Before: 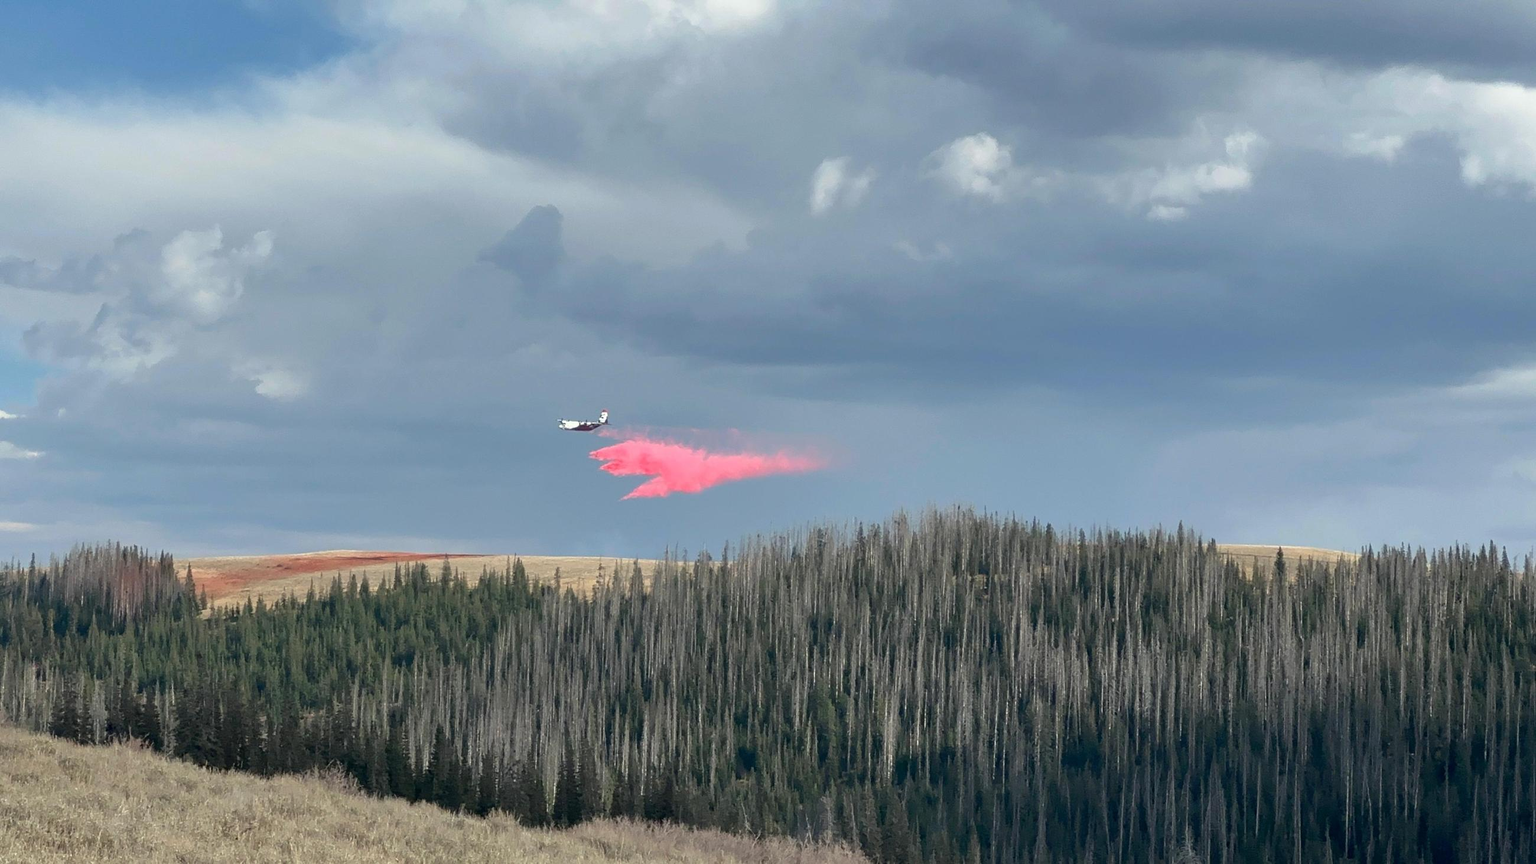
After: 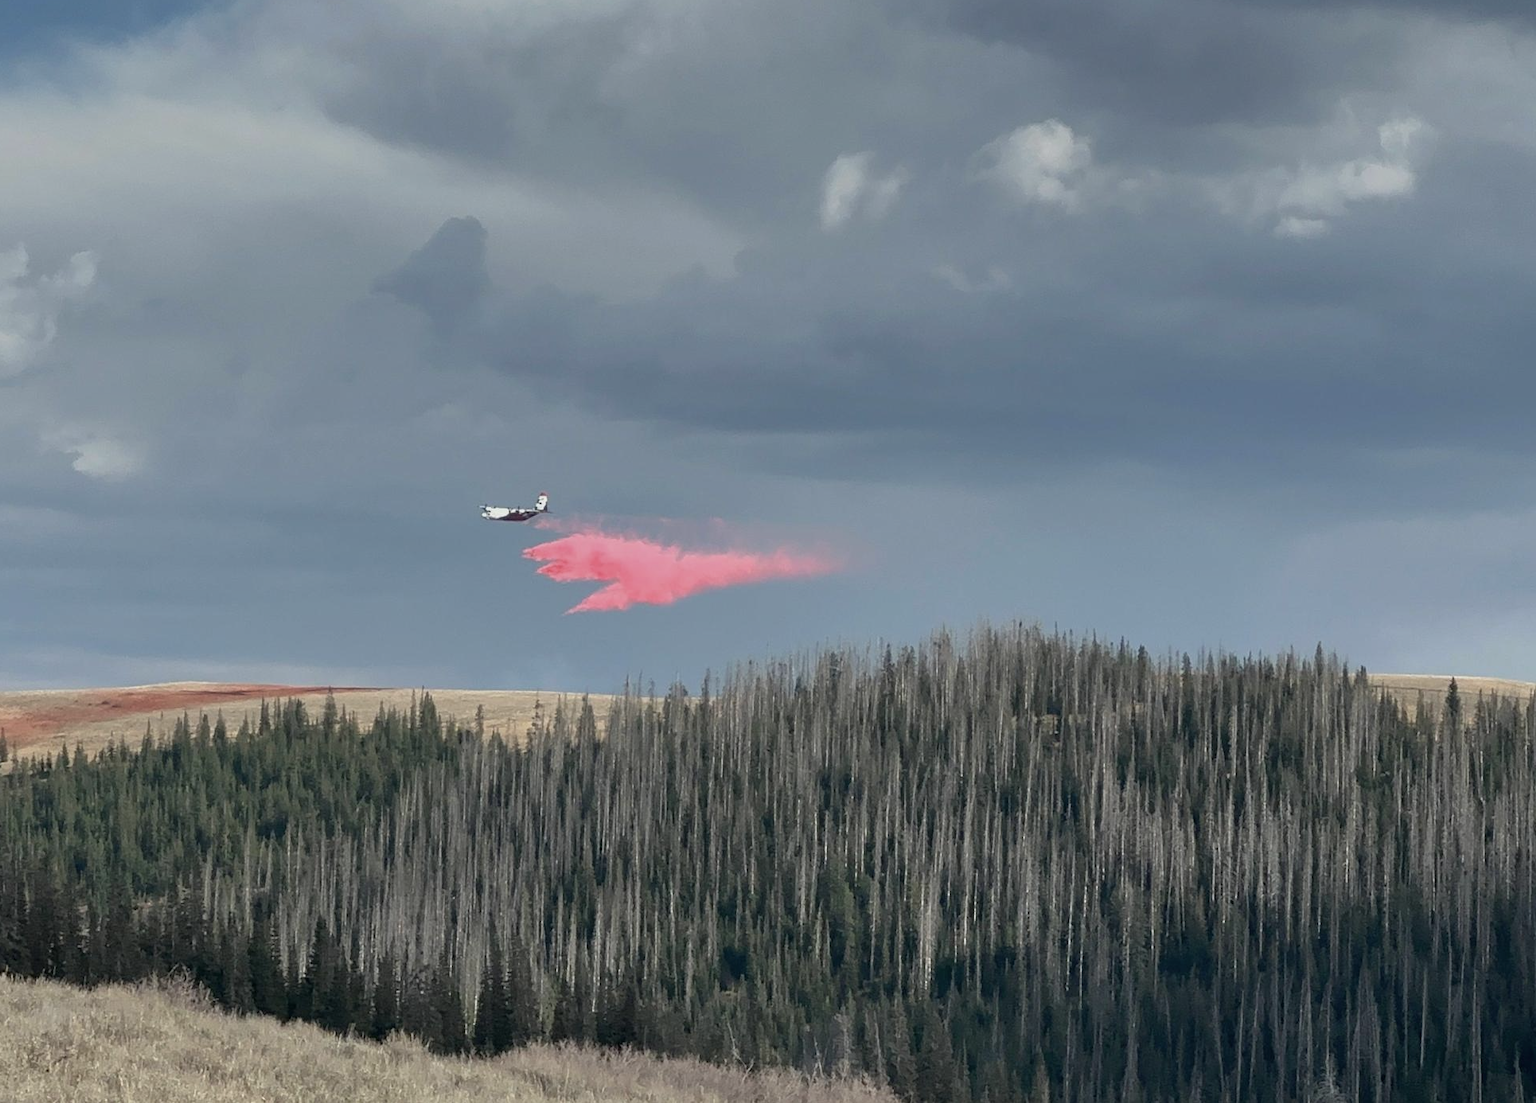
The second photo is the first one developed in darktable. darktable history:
crop and rotate: left 13.15%, top 5.251%, right 12.609%
graduated density: on, module defaults
tone equalizer: on, module defaults
color correction: saturation 0.8
